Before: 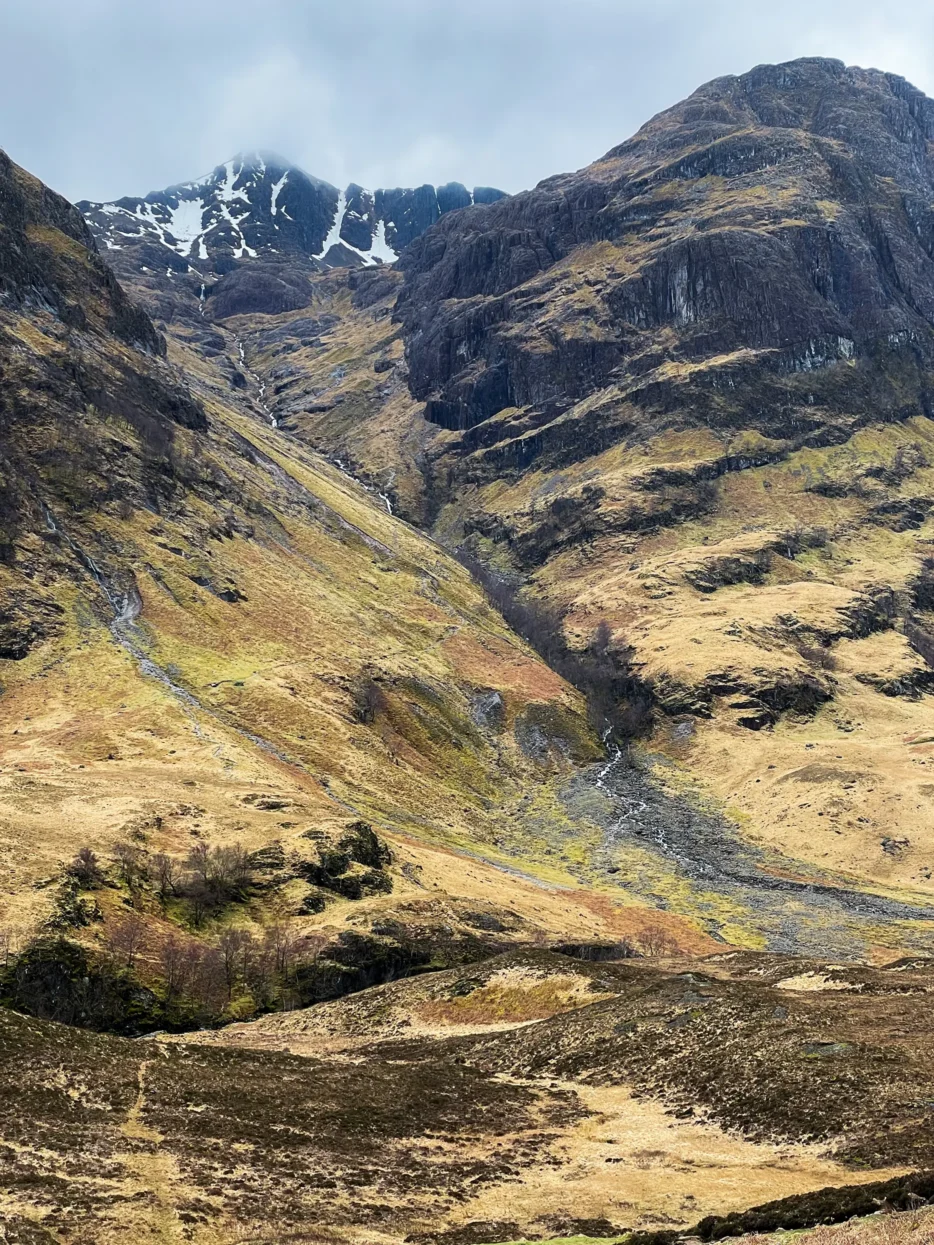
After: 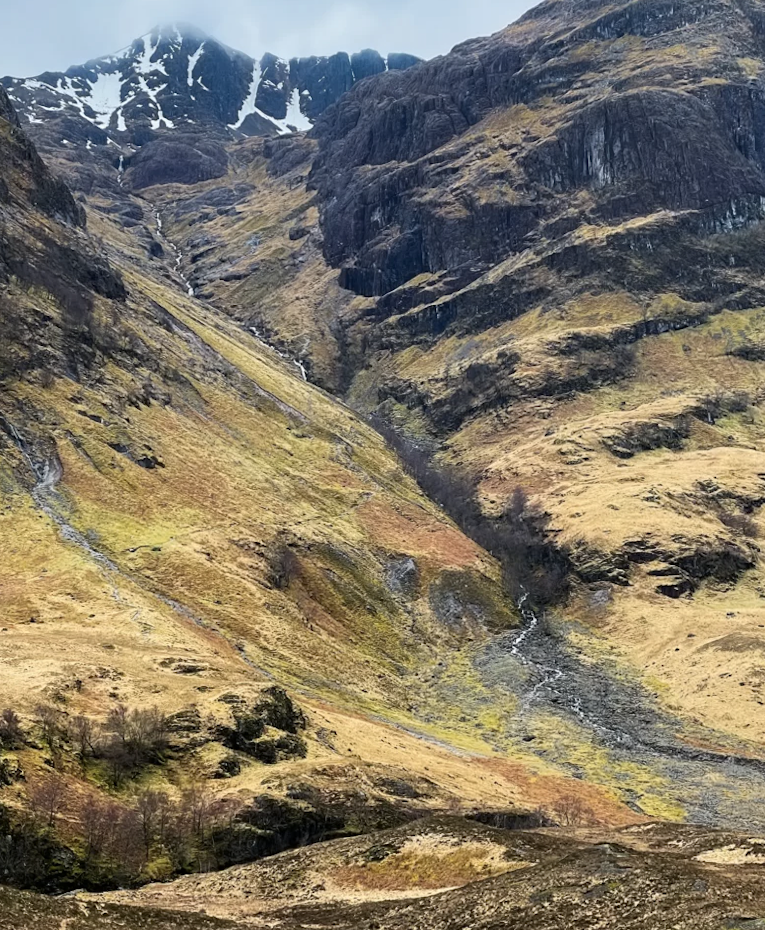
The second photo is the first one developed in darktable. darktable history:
crop: left 7.856%, top 11.836%, right 10.12%, bottom 15.387%
contrast equalizer: y [[0.5 ×6], [0.5 ×6], [0.5 ×6], [0 ×6], [0, 0, 0, 0.581, 0.011, 0]]
rotate and perspective: lens shift (horizontal) -0.055, automatic cropping off
